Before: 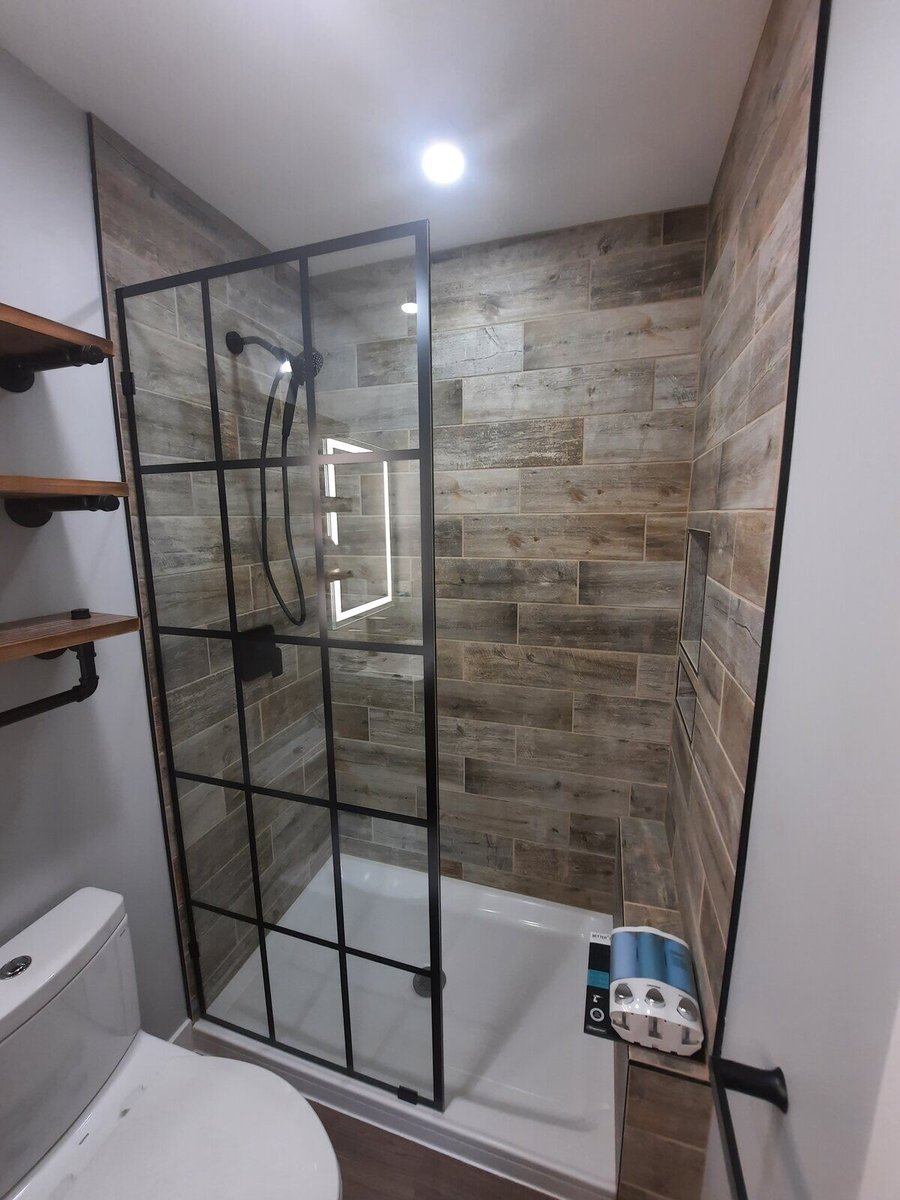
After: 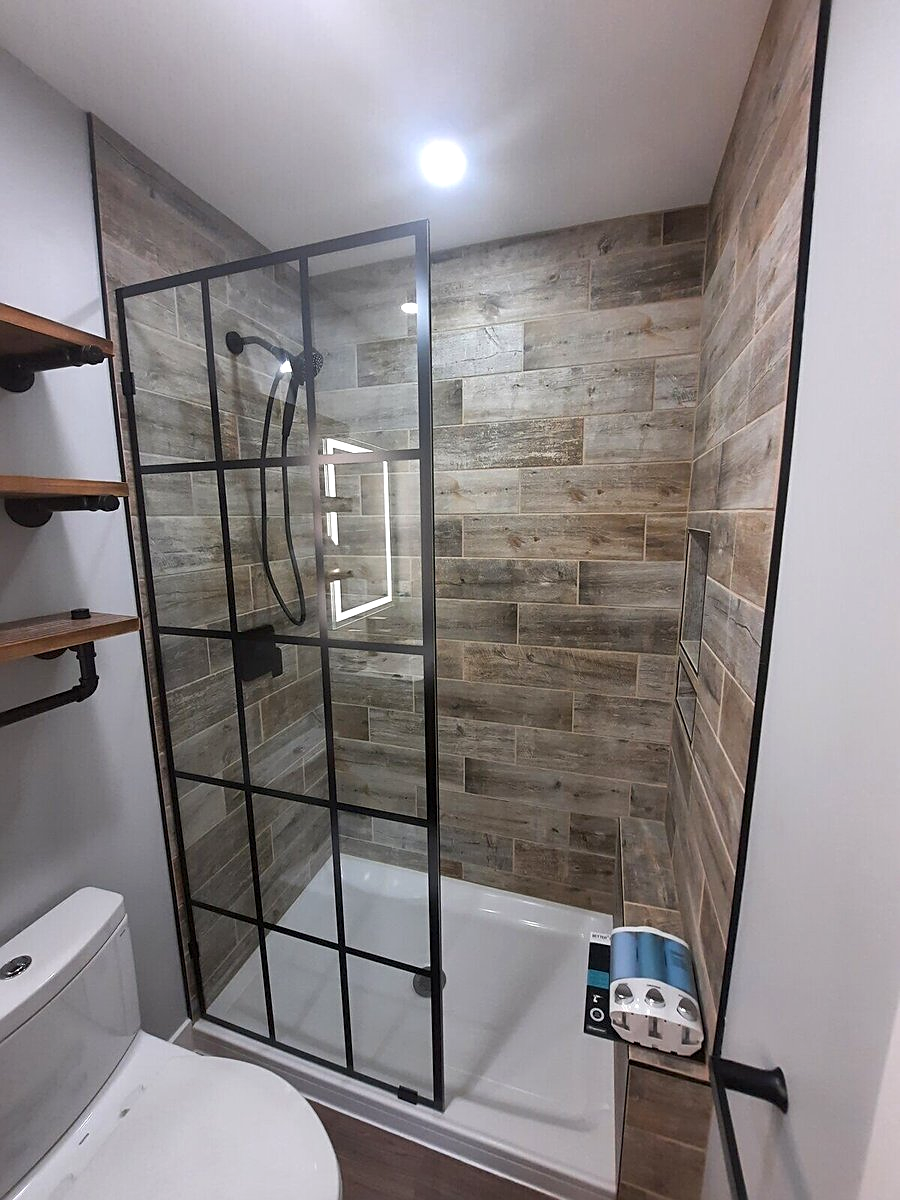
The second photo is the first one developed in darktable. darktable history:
exposure: black level correction 0.001, exposure 0.298 EV, compensate highlight preservation false
sharpen: on, module defaults
